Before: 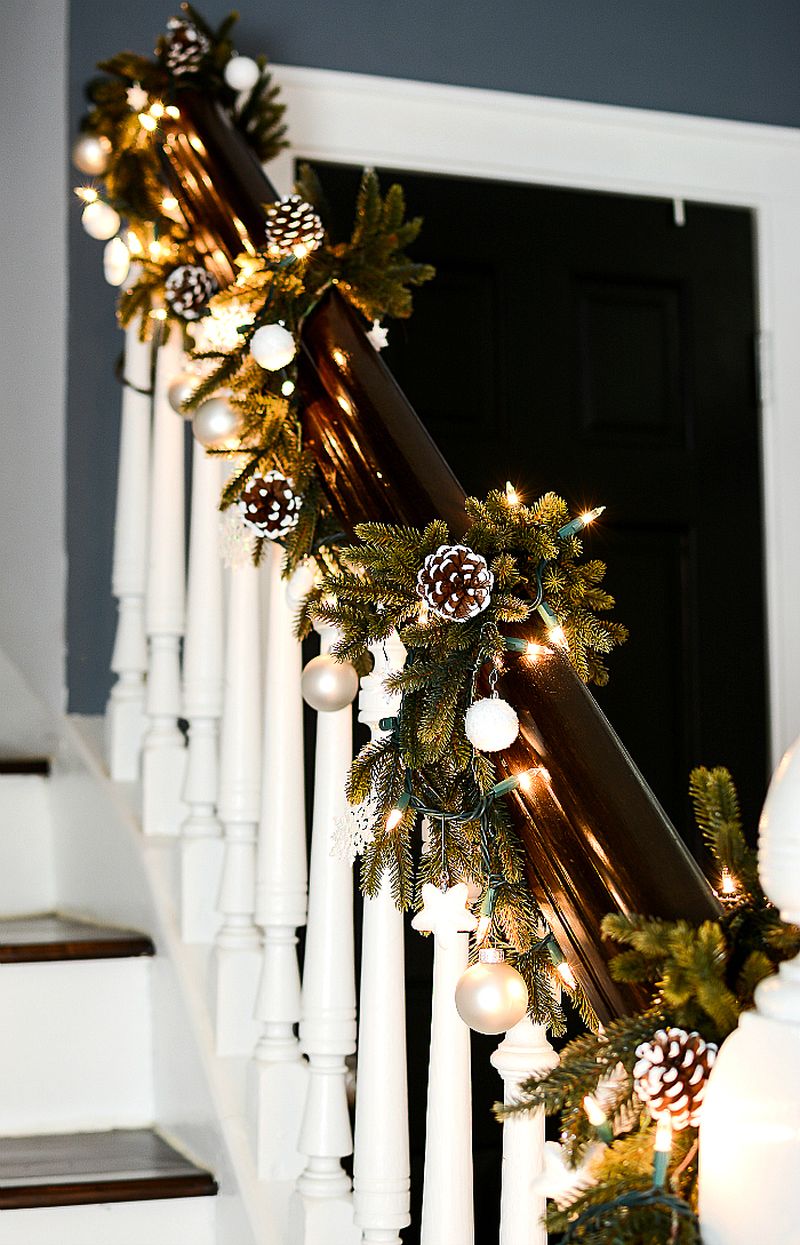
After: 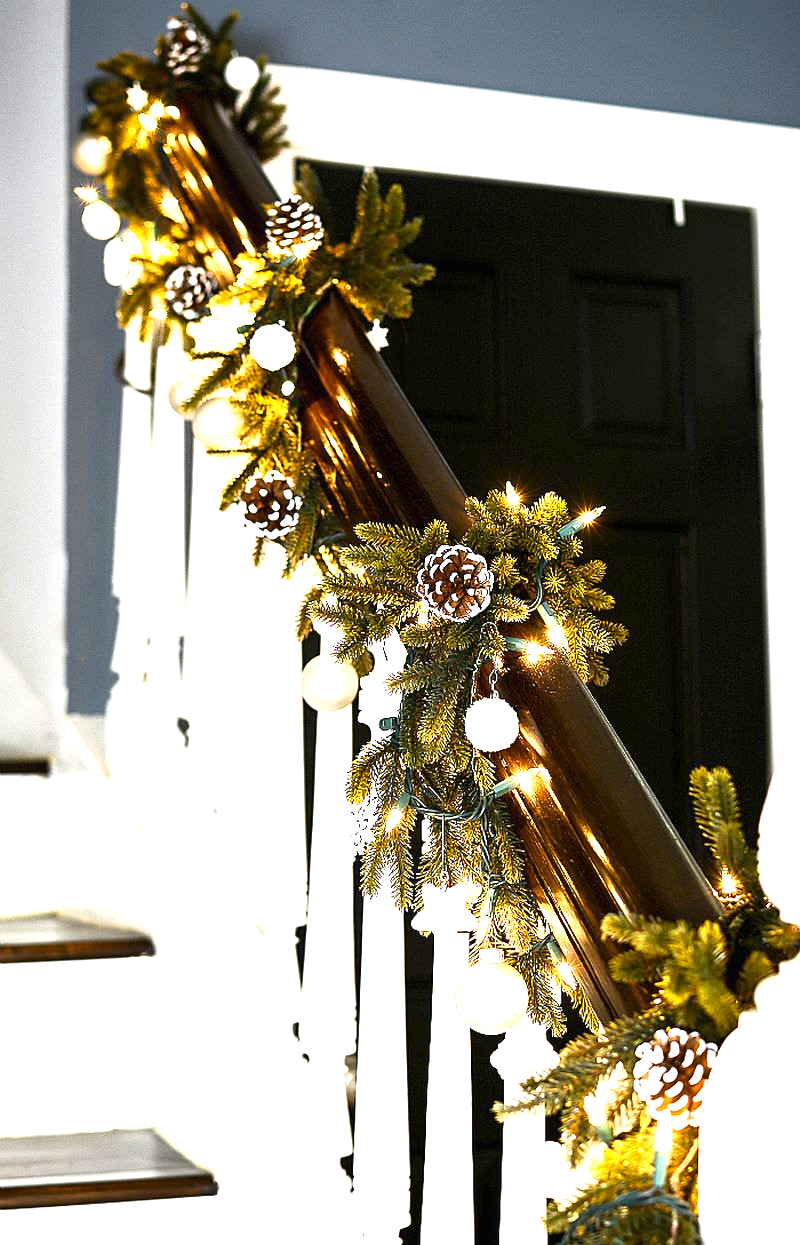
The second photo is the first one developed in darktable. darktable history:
exposure: black level correction 0, exposure 1.3 EV, compensate highlight preservation false
color contrast: green-magenta contrast 0.8, blue-yellow contrast 1.1, unbound 0
color balance: on, module defaults
